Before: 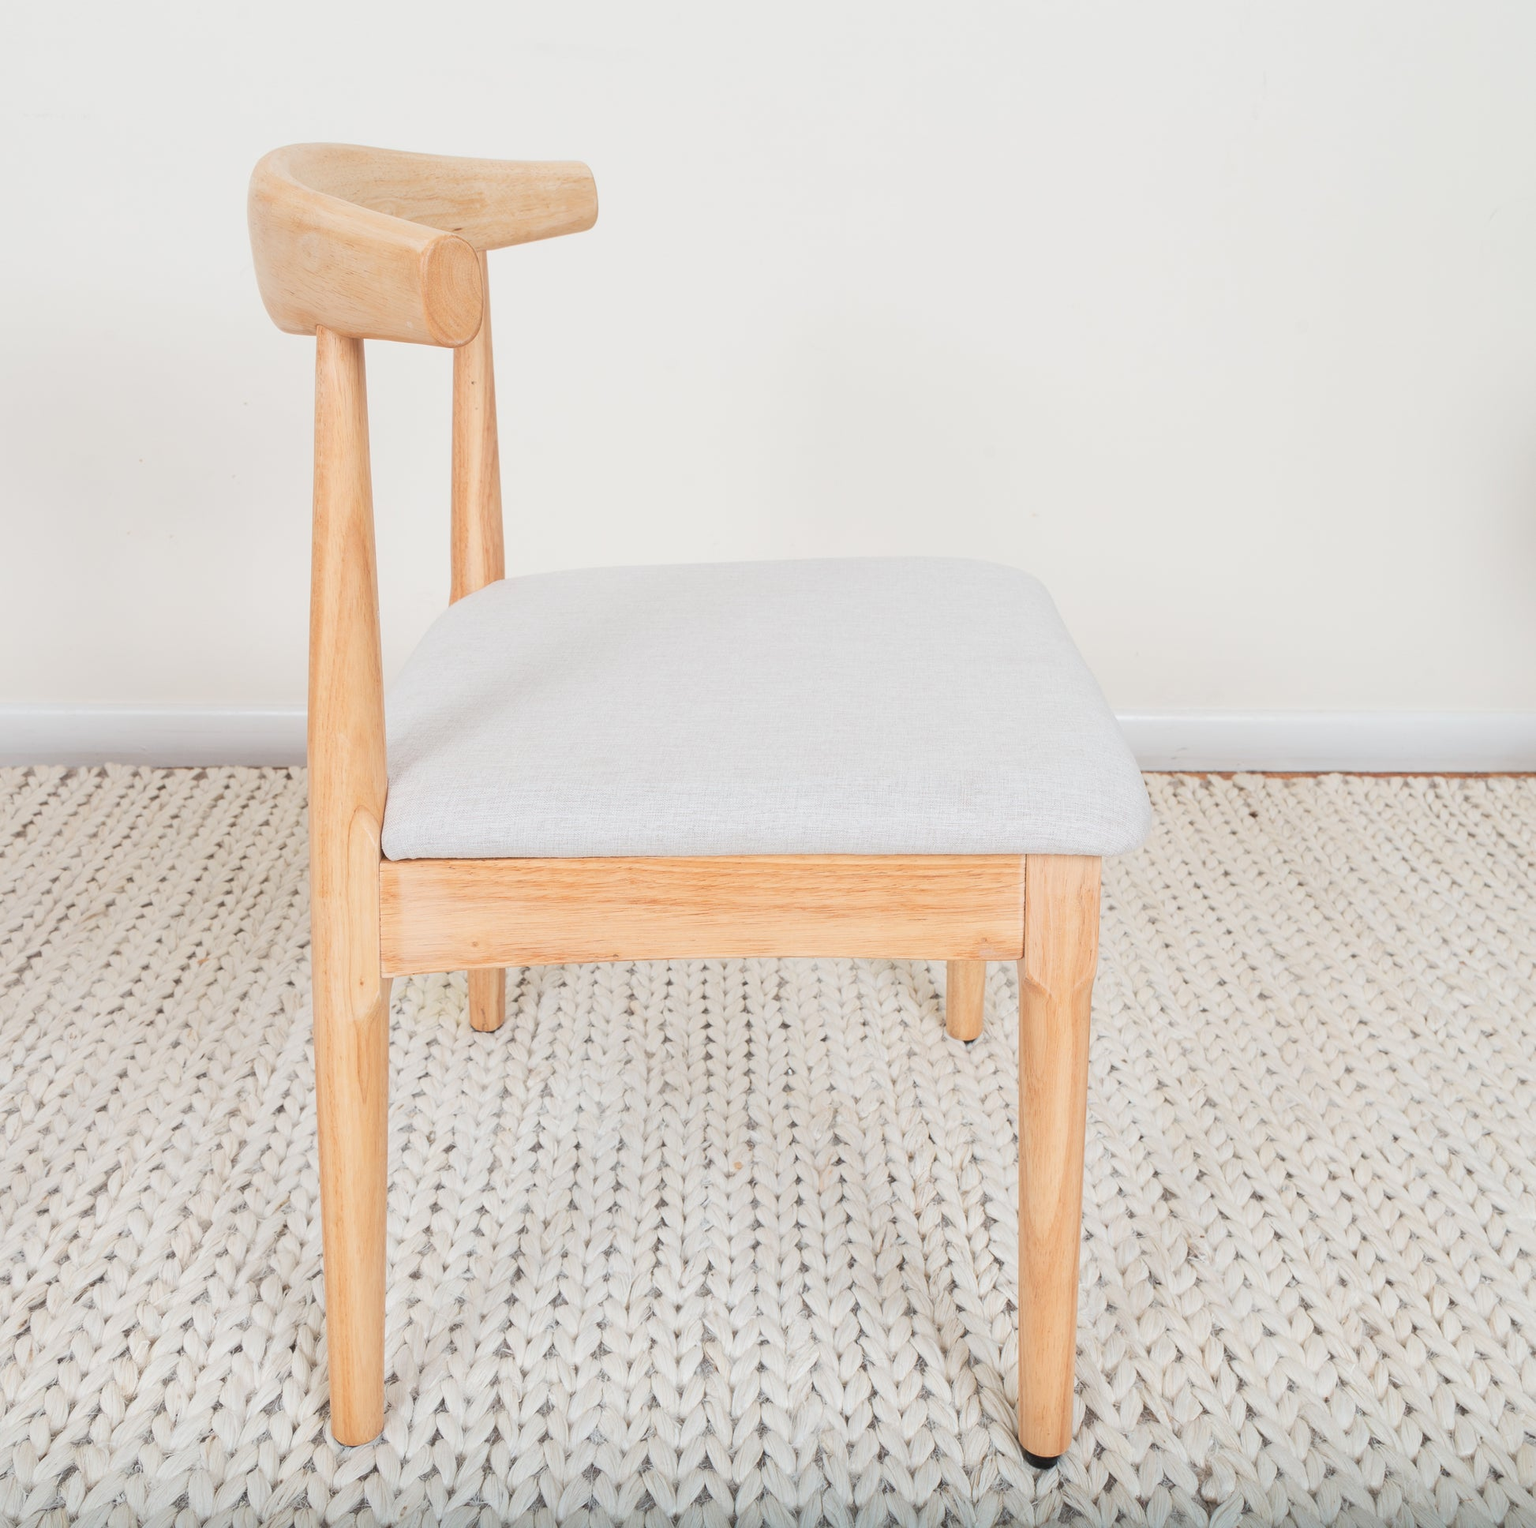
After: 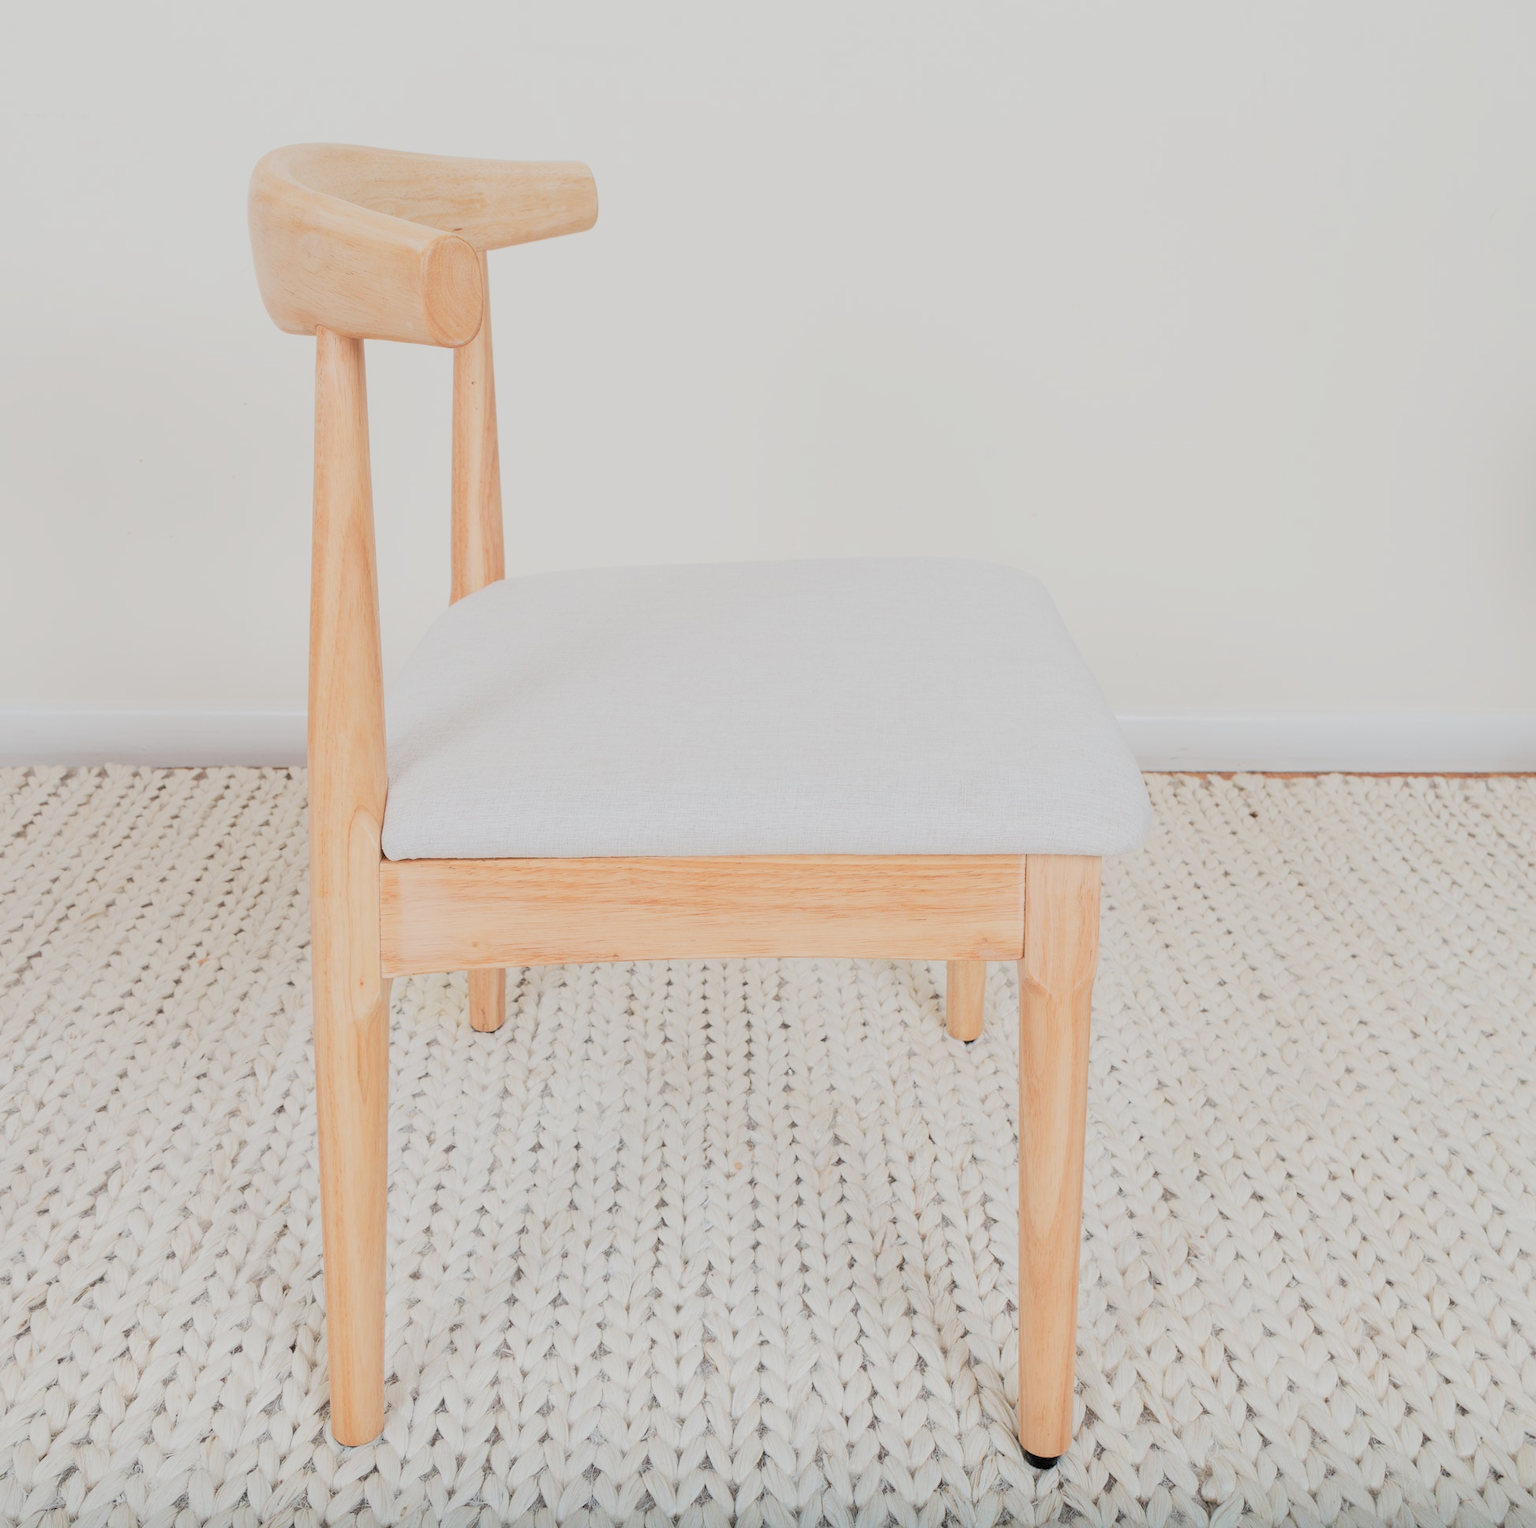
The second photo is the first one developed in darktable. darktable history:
exposure: exposure 0.2 EV, compensate highlight preservation false
filmic rgb: black relative exposure -7.65 EV, white relative exposure 4.56 EV, hardness 3.61
rgb curve: curves: ch0 [(0, 0) (0.136, 0.078) (0.262, 0.245) (0.414, 0.42) (1, 1)], compensate middle gray true, preserve colors basic power
